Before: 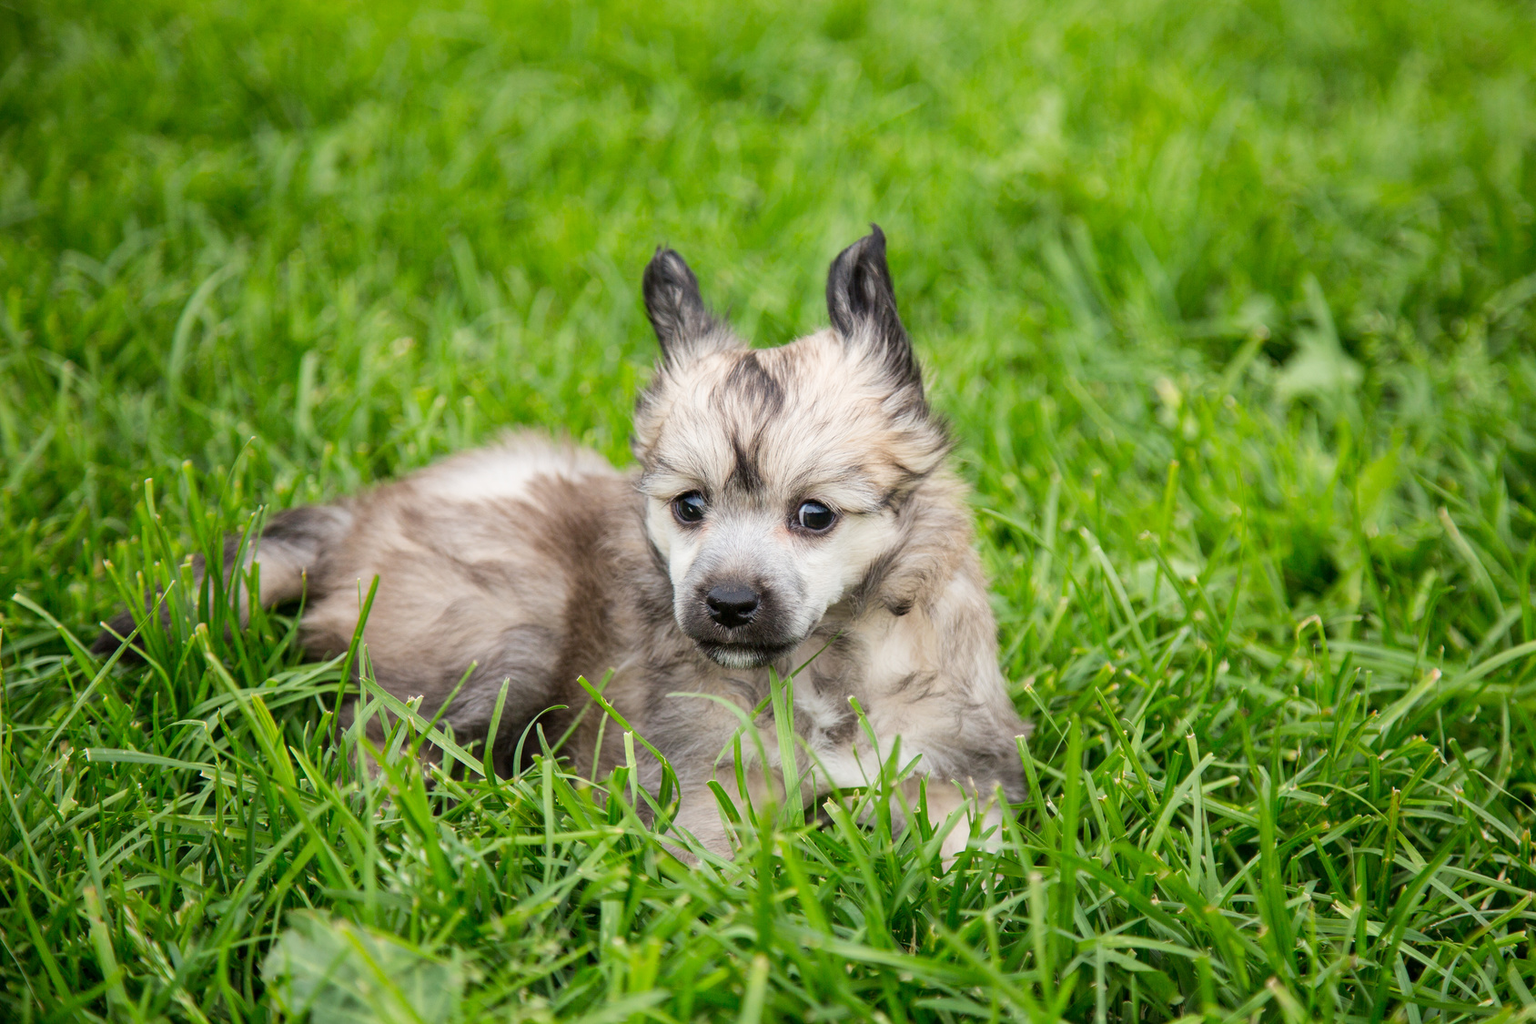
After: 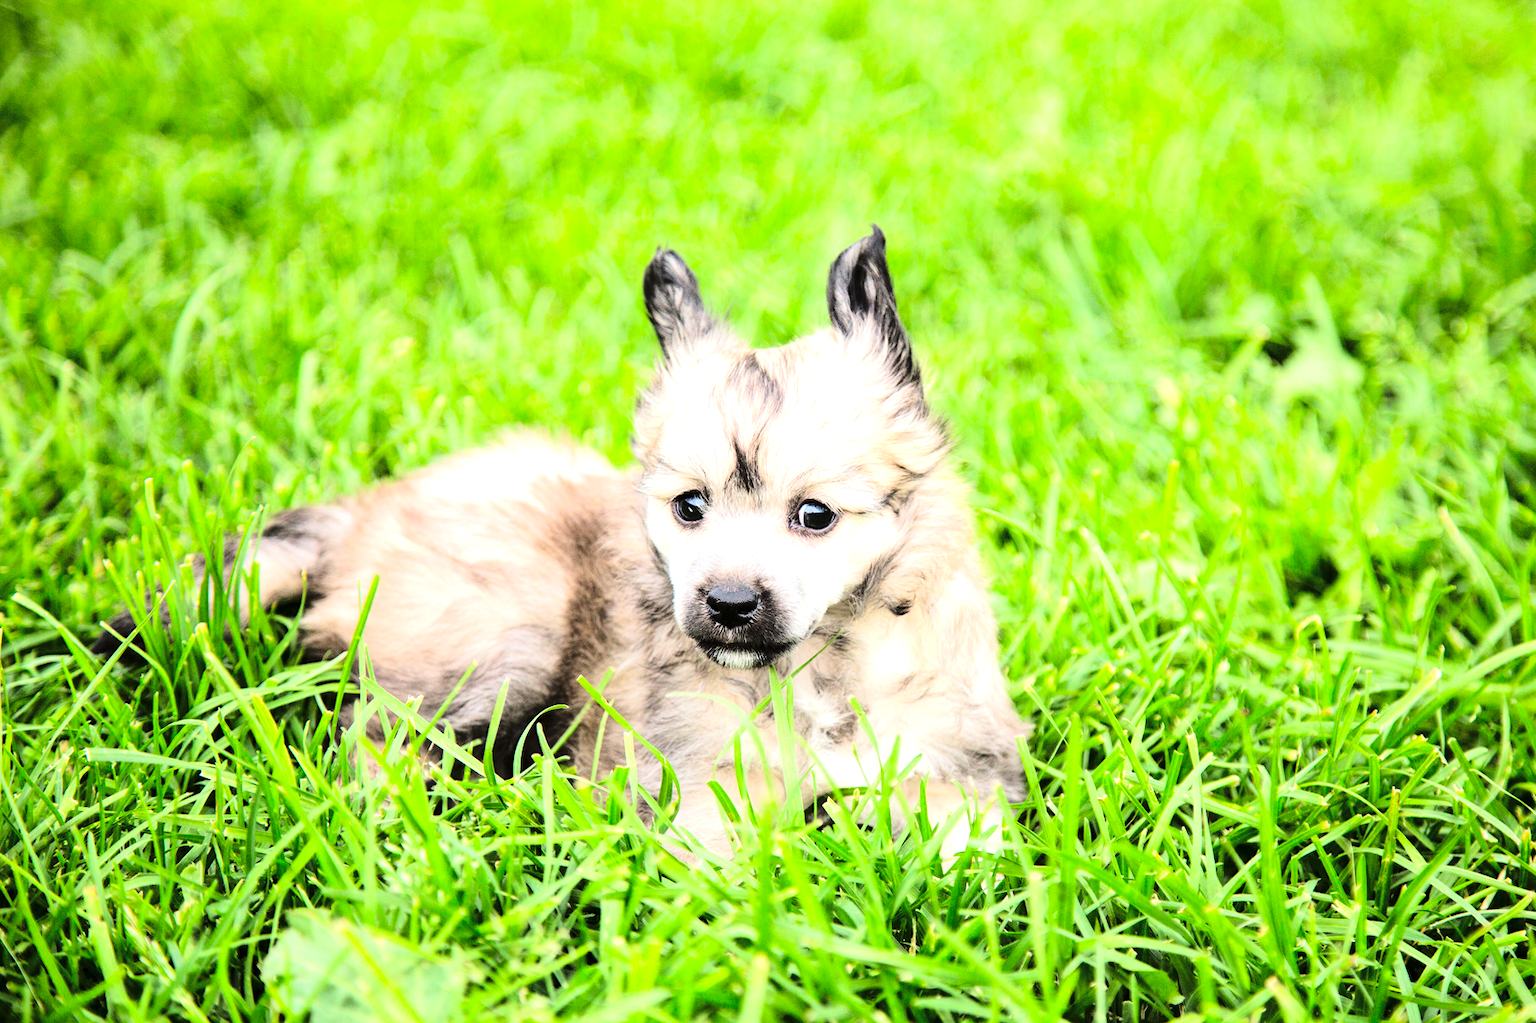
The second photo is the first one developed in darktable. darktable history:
tone curve: curves: ch0 [(0, 0) (0.179, 0.073) (0.265, 0.147) (0.463, 0.553) (0.51, 0.635) (0.716, 0.863) (1, 0.997)], color space Lab, linked channels, preserve colors none
exposure: black level correction 0, exposure 1 EV, compensate exposure bias true, compensate highlight preservation false
white balance: emerald 1
